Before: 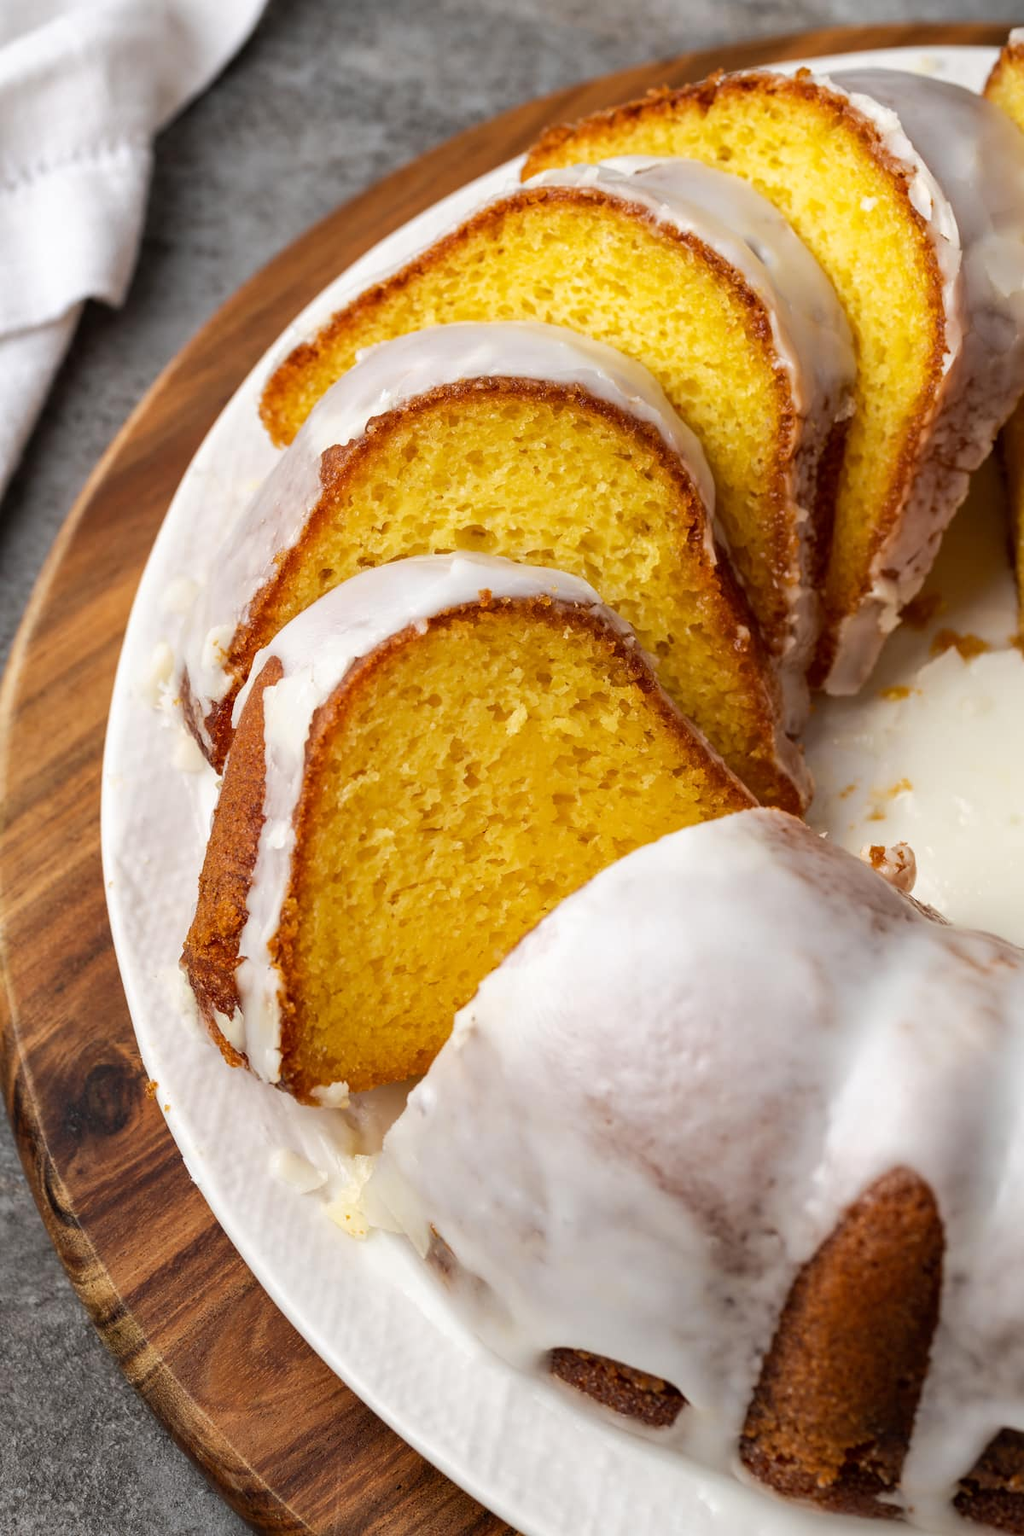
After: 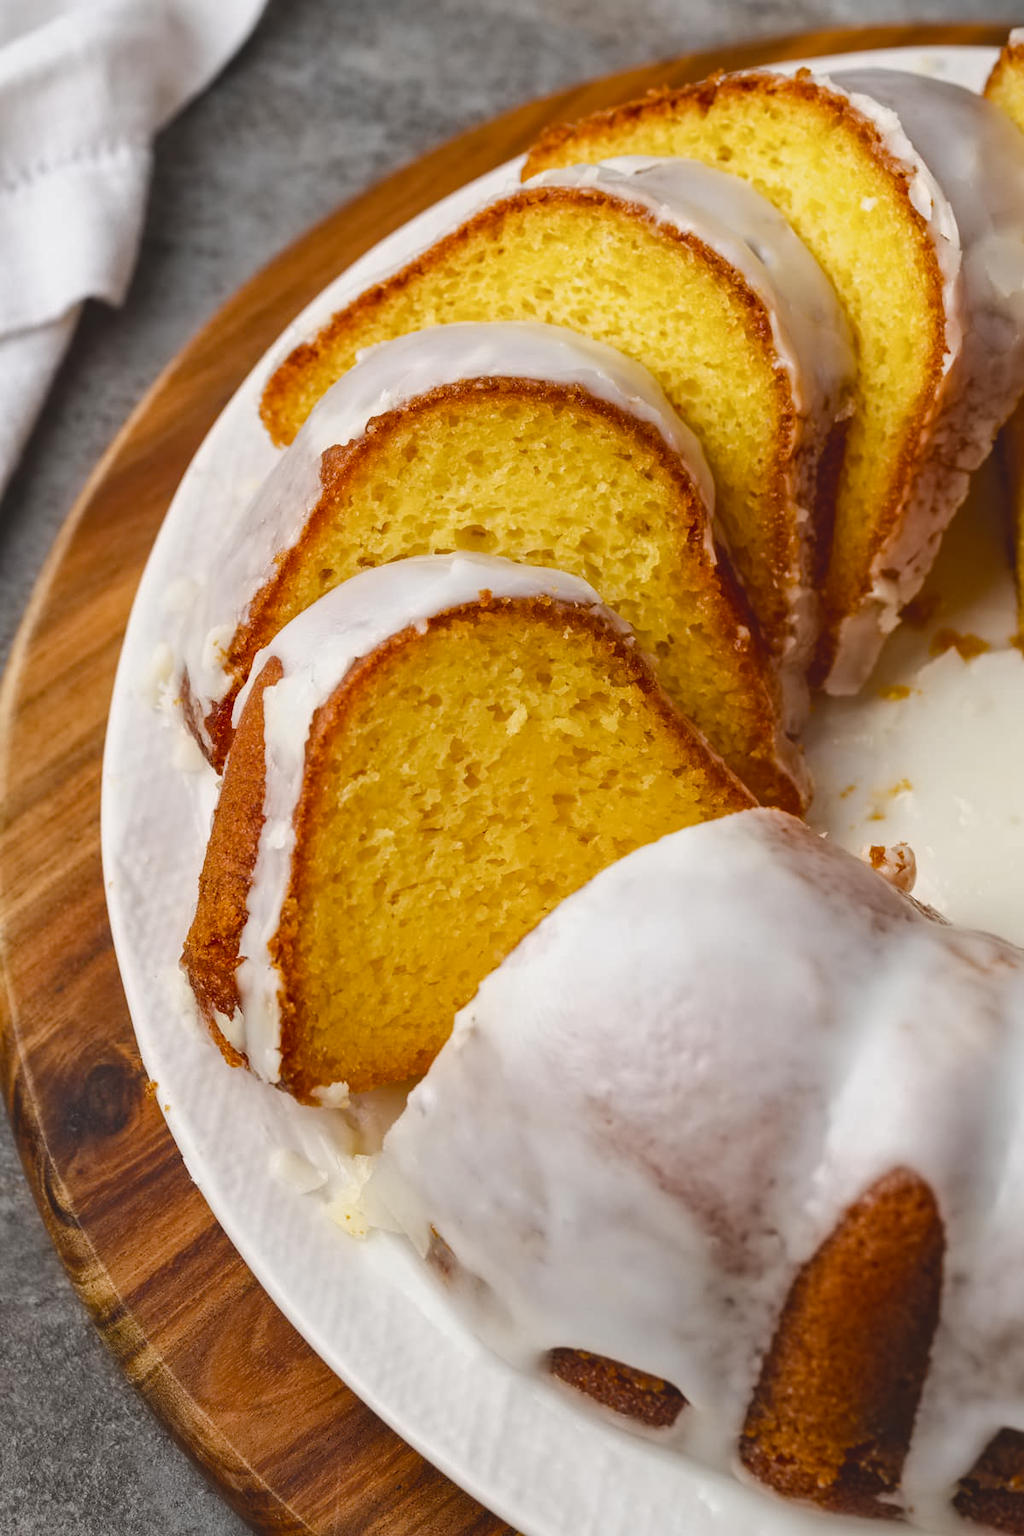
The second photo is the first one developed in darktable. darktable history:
exposure: black level correction -0.014, exposure -0.193 EV, compensate highlight preservation false
color balance rgb: perceptual saturation grading › global saturation 20%, perceptual saturation grading › highlights -25%, perceptual saturation grading › shadows 50%
contrast equalizer: y [[0.5 ×6], [0.5 ×6], [0.5 ×6], [0 ×6], [0, 0, 0, 0.581, 0.011, 0]]
